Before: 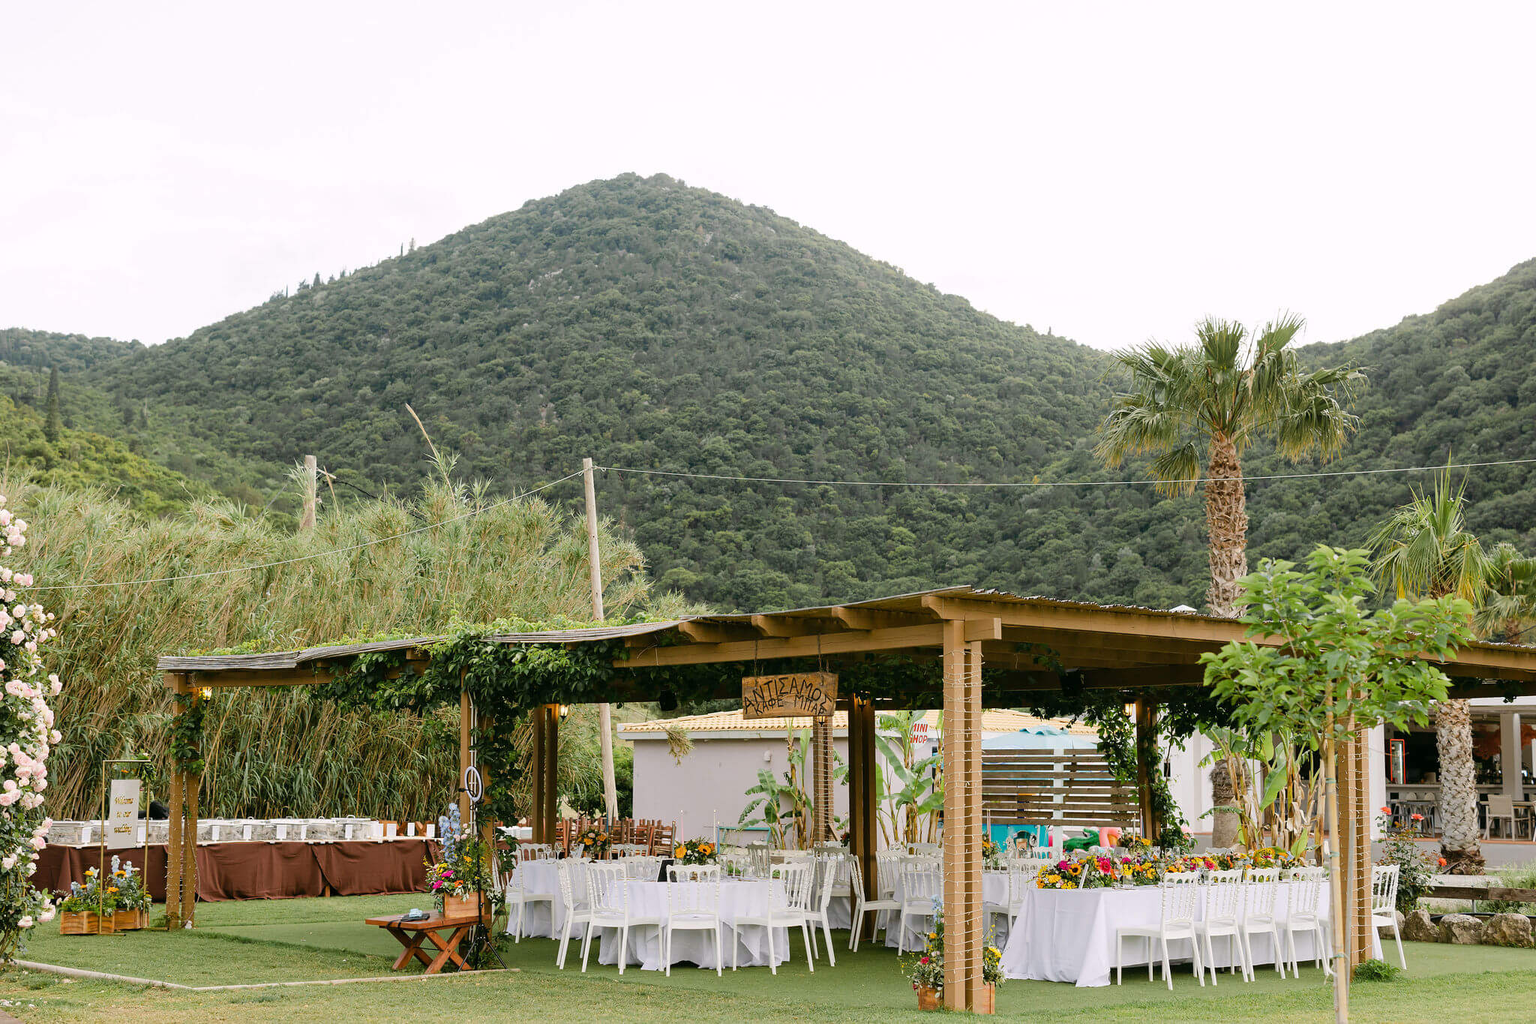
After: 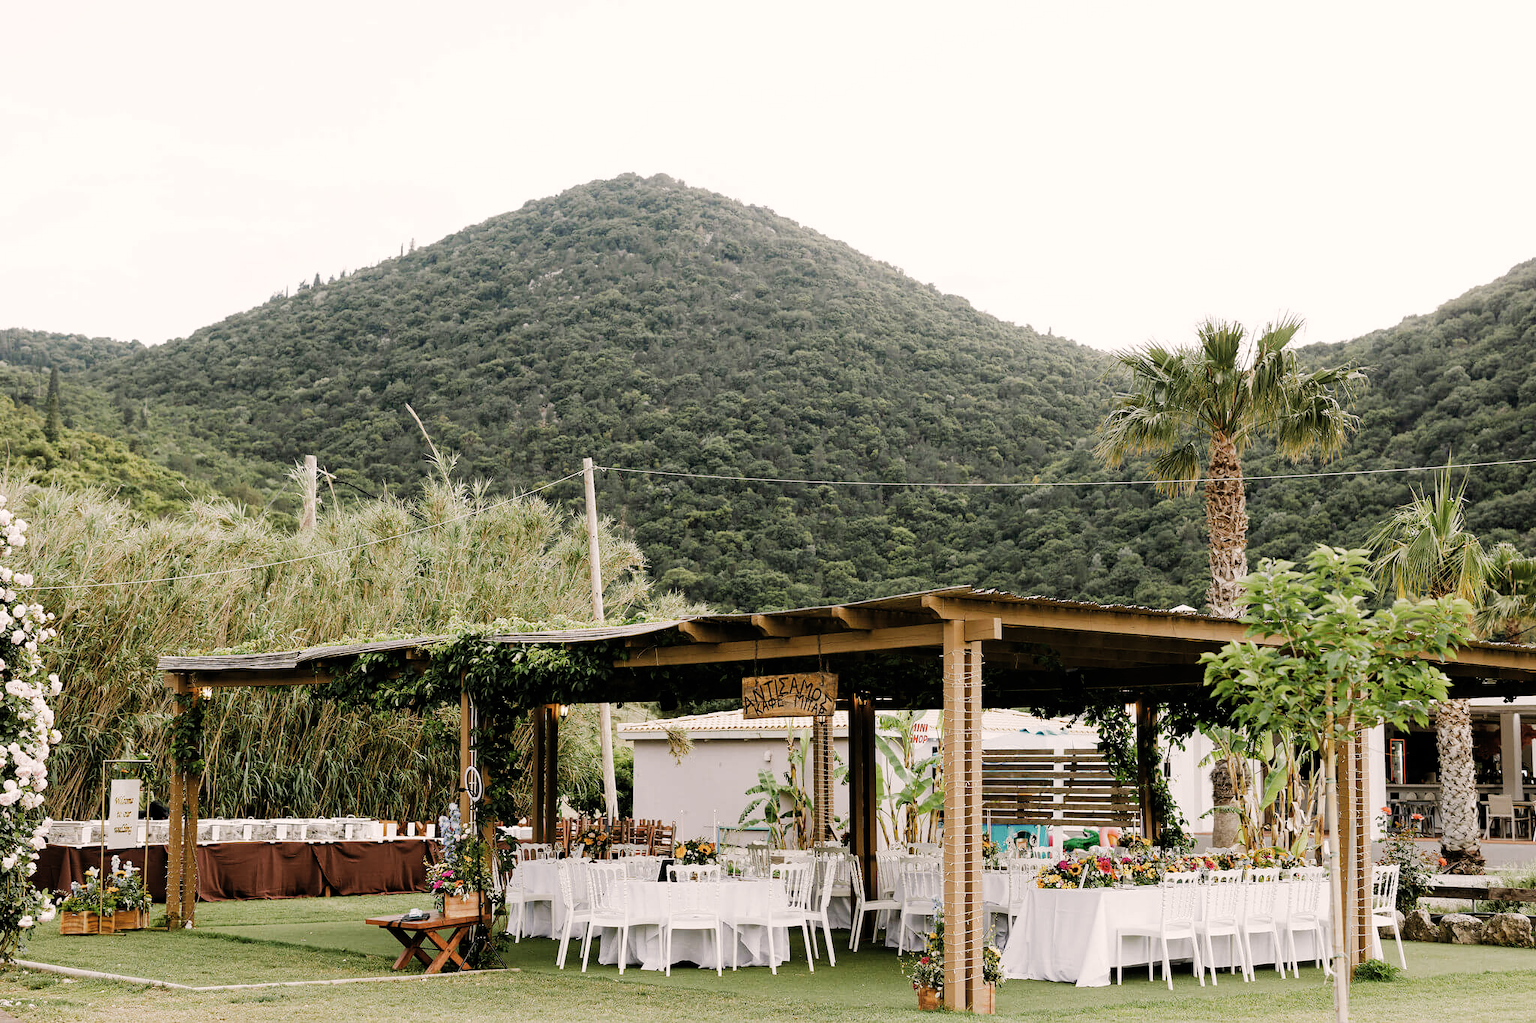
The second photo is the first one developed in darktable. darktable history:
color correction: highlights a* 5.59, highlights b* 5.24, saturation 0.68
filmic rgb: black relative exposure -6.43 EV, white relative exposure 2.43 EV, threshold 3 EV, hardness 5.27, latitude 0.1%, contrast 1.425, highlights saturation mix 2%, preserve chrominance no, color science v5 (2021), contrast in shadows safe, contrast in highlights safe, enable highlight reconstruction true
